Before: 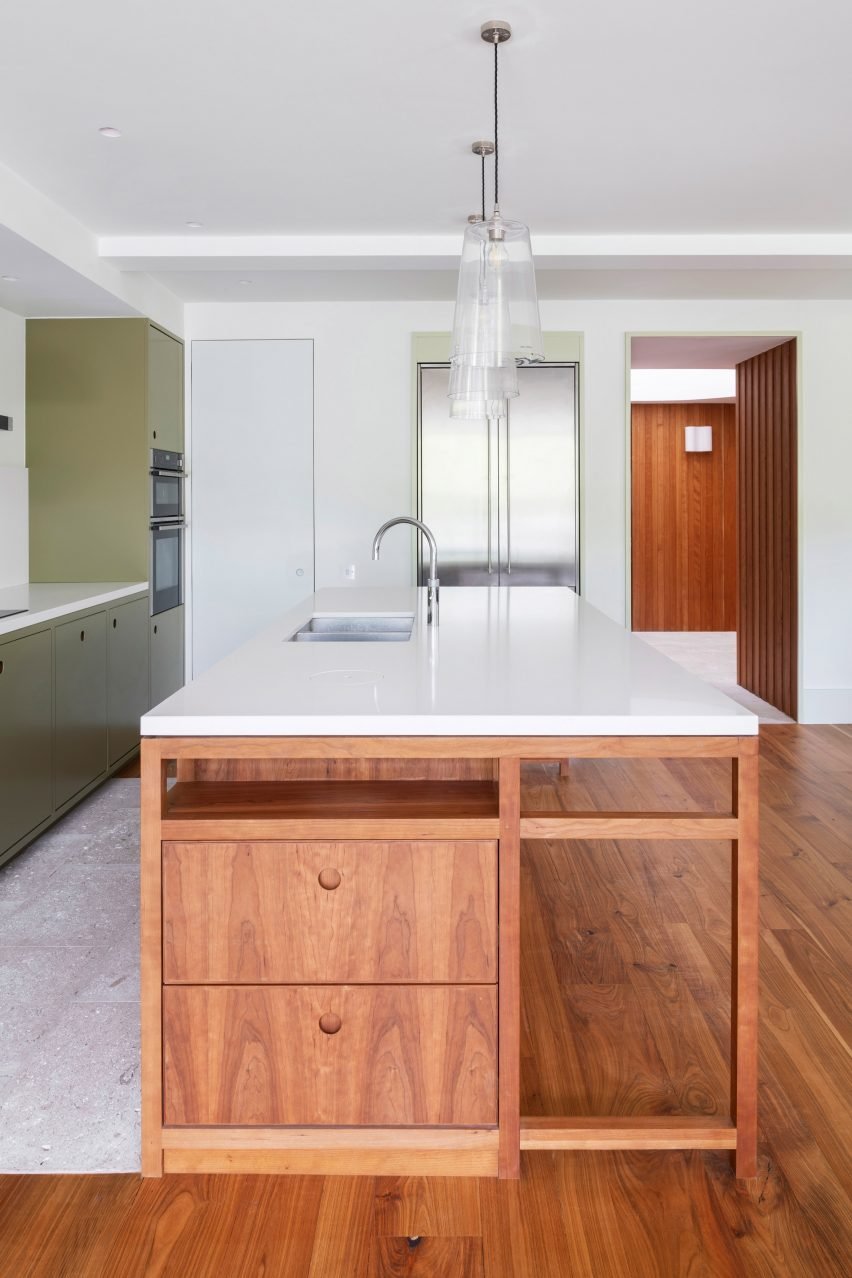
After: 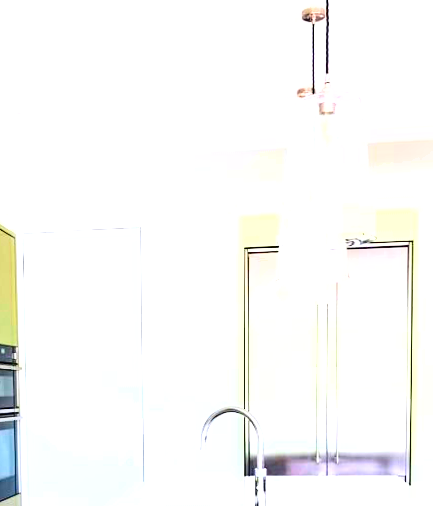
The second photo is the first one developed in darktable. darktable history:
exposure: black level correction 0.001, exposure 1.398 EV, compensate exposure bias true, compensate highlight preservation false
rotate and perspective: rotation 0.062°, lens shift (vertical) 0.115, lens shift (horizontal) -0.133, crop left 0.047, crop right 0.94, crop top 0.061, crop bottom 0.94
shadows and highlights: shadows 49, highlights -41, soften with gaussian
crop: left 15.306%, top 9.065%, right 30.789%, bottom 48.638%
color correction: saturation 1.8
contrast brightness saturation: contrast 0.2, brightness 0.16, saturation 0.22
haze removal: compatibility mode true, adaptive false
